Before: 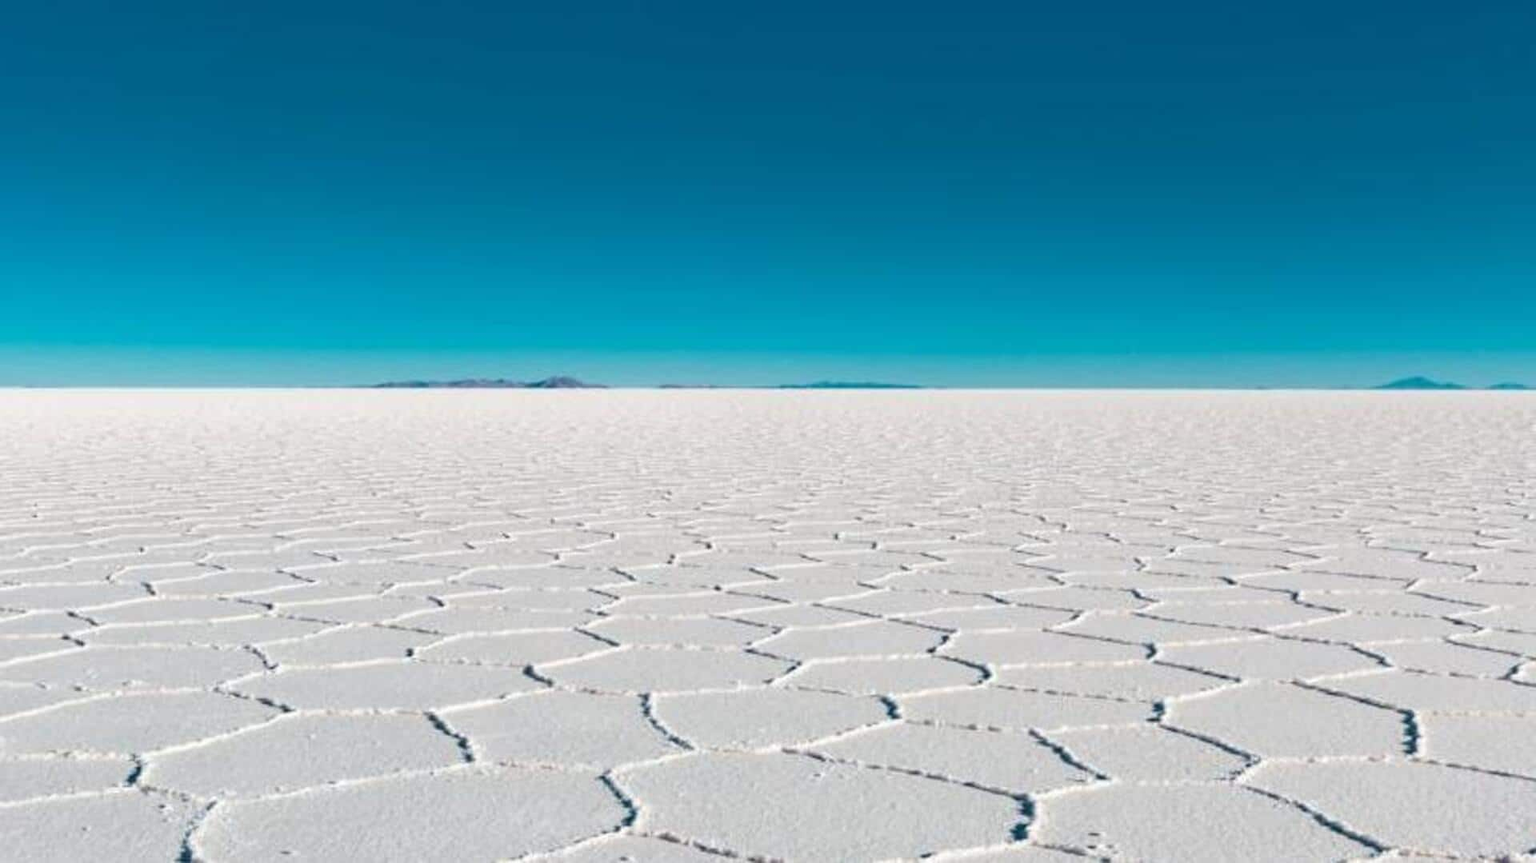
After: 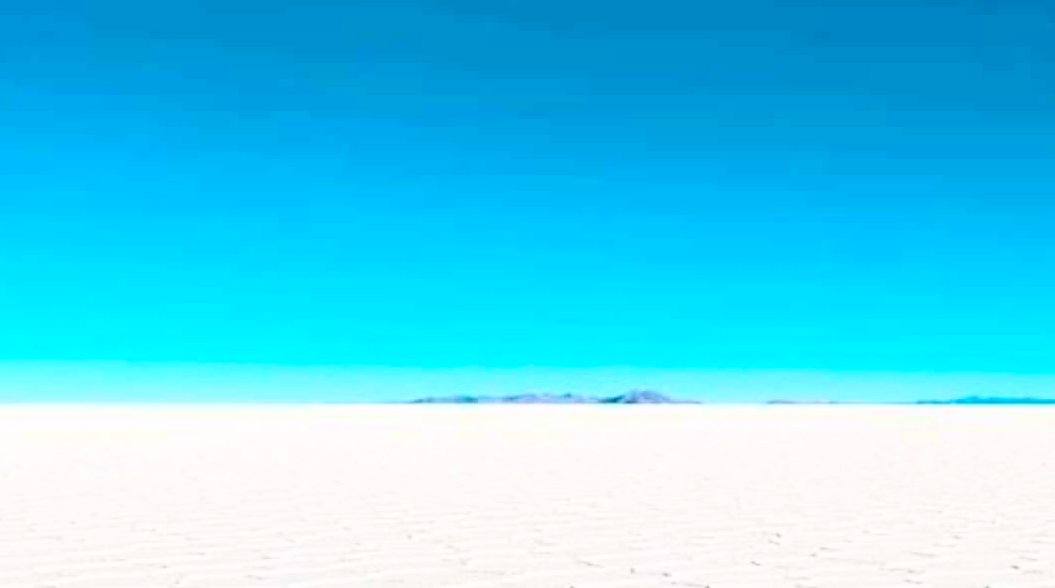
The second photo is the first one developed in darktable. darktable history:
contrast brightness saturation: saturation 0.133
crop and rotate: left 3.069%, top 7.562%, right 41.982%, bottom 37.898%
base curve: curves: ch0 [(0, 0) (0, 0) (0.002, 0.001) (0.008, 0.003) (0.019, 0.011) (0.037, 0.037) (0.064, 0.11) (0.102, 0.232) (0.152, 0.379) (0.216, 0.524) (0.296, 0.665) (0.394, 0.789) (0.512, 0.881) (0.651, 0.945) (0.813, 0.986) (1, 1)]
